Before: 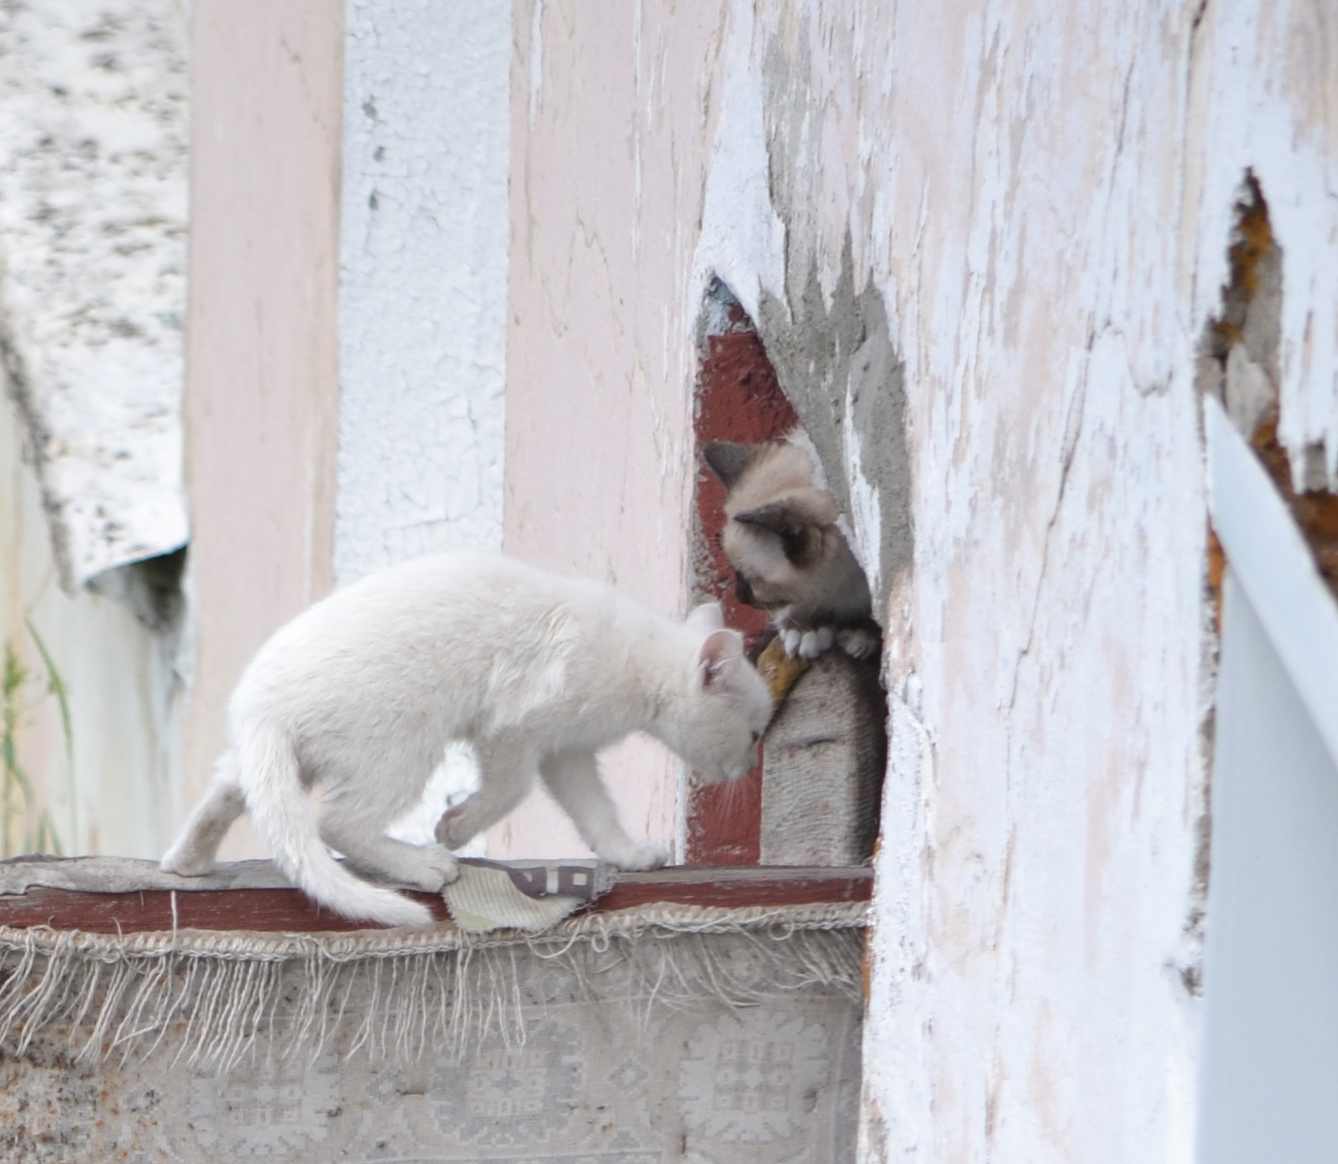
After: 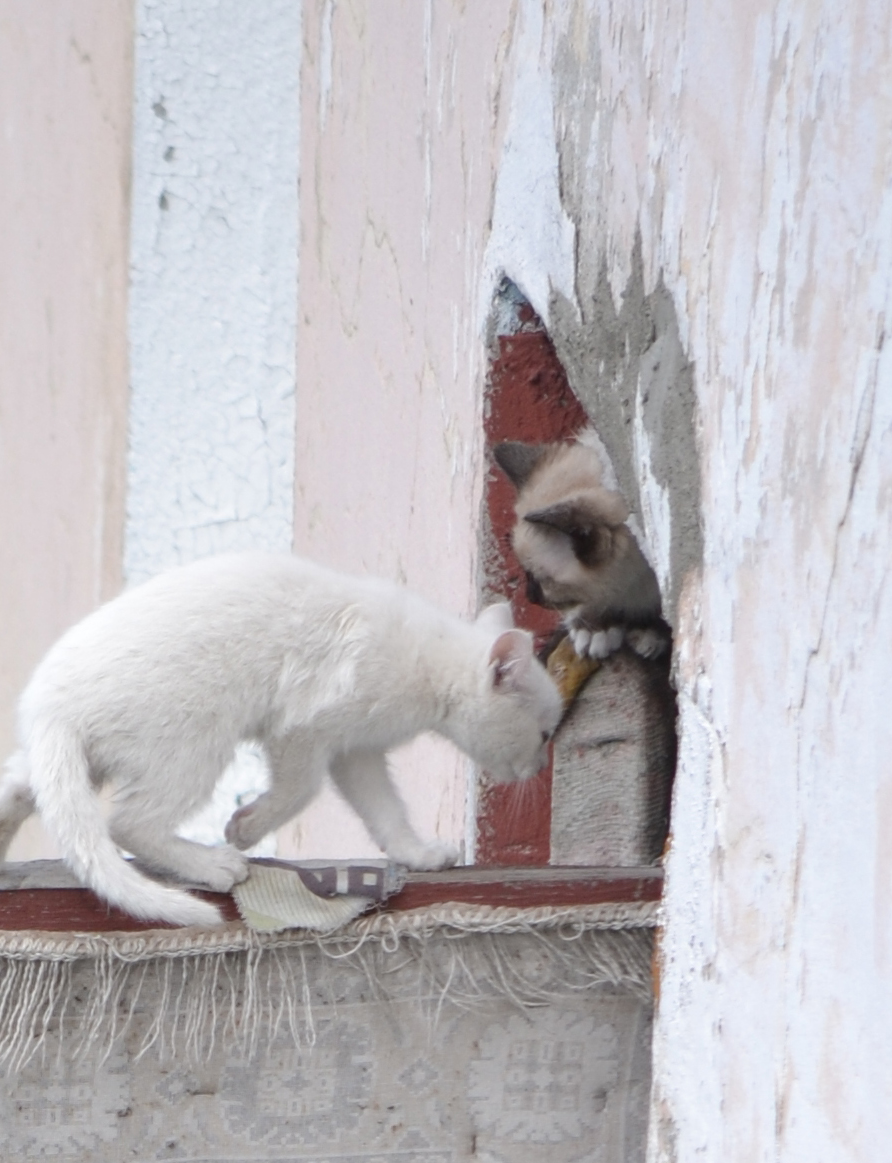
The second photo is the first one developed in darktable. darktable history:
crop and rotate: left 15.754%, right 17.579%
levels: levels [0, 0.499, 1]
